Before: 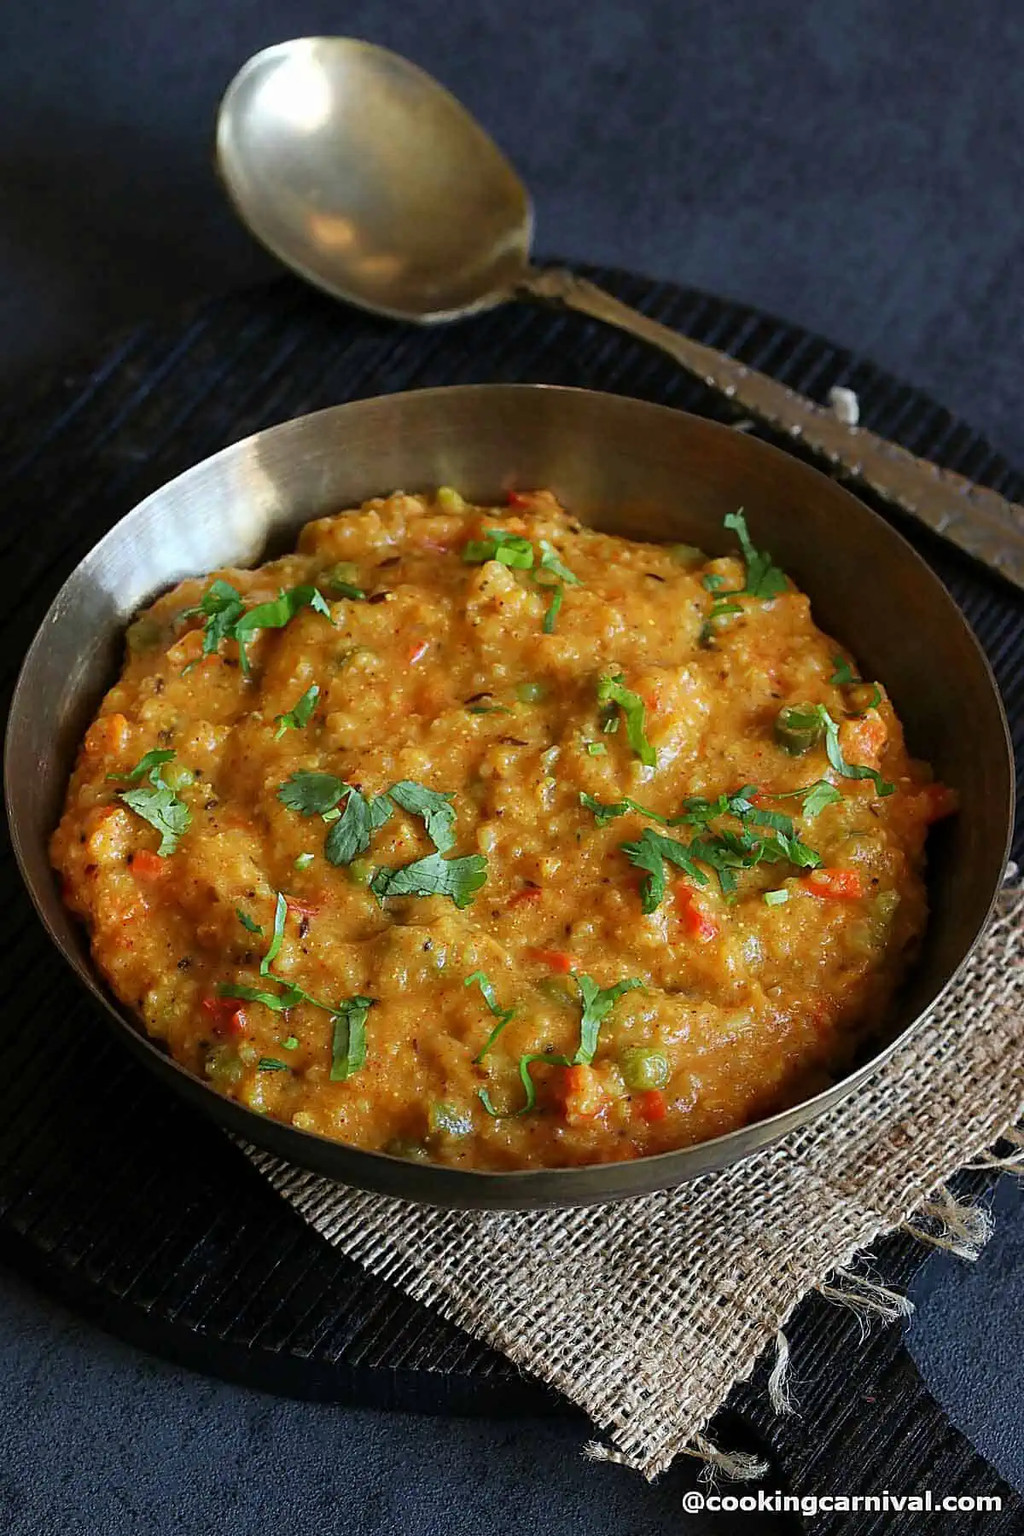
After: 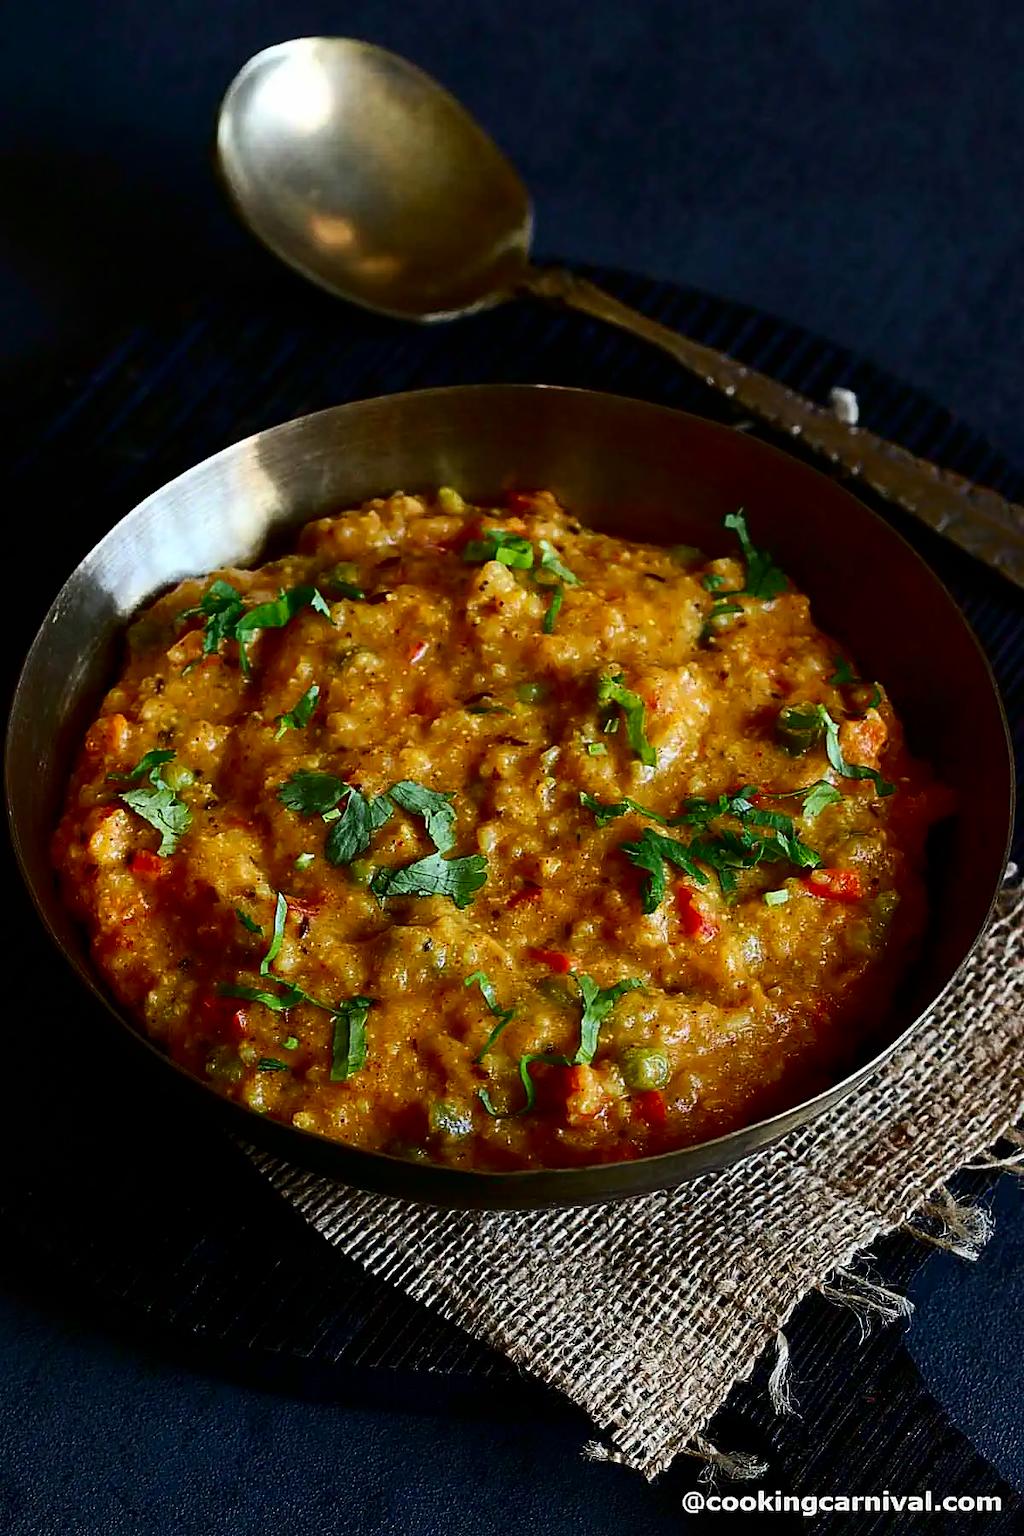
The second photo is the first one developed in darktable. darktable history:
contrast brightness saturation: contrast 0.24, brightness -0.225, saturation 0.135
